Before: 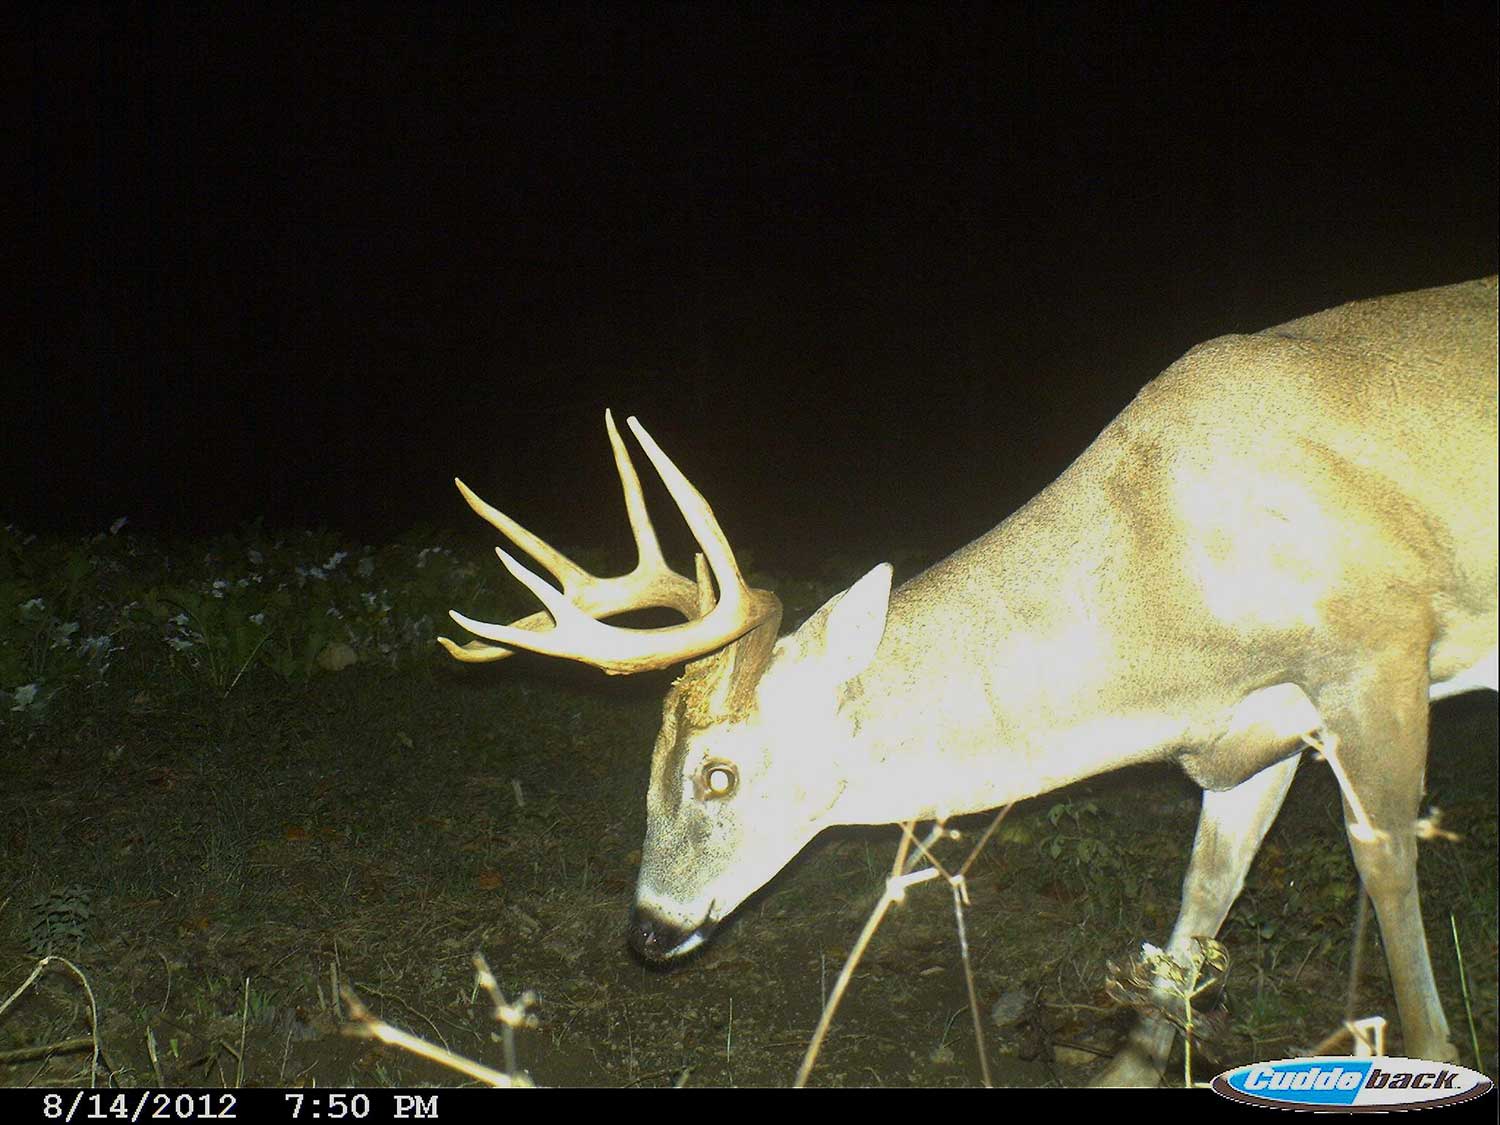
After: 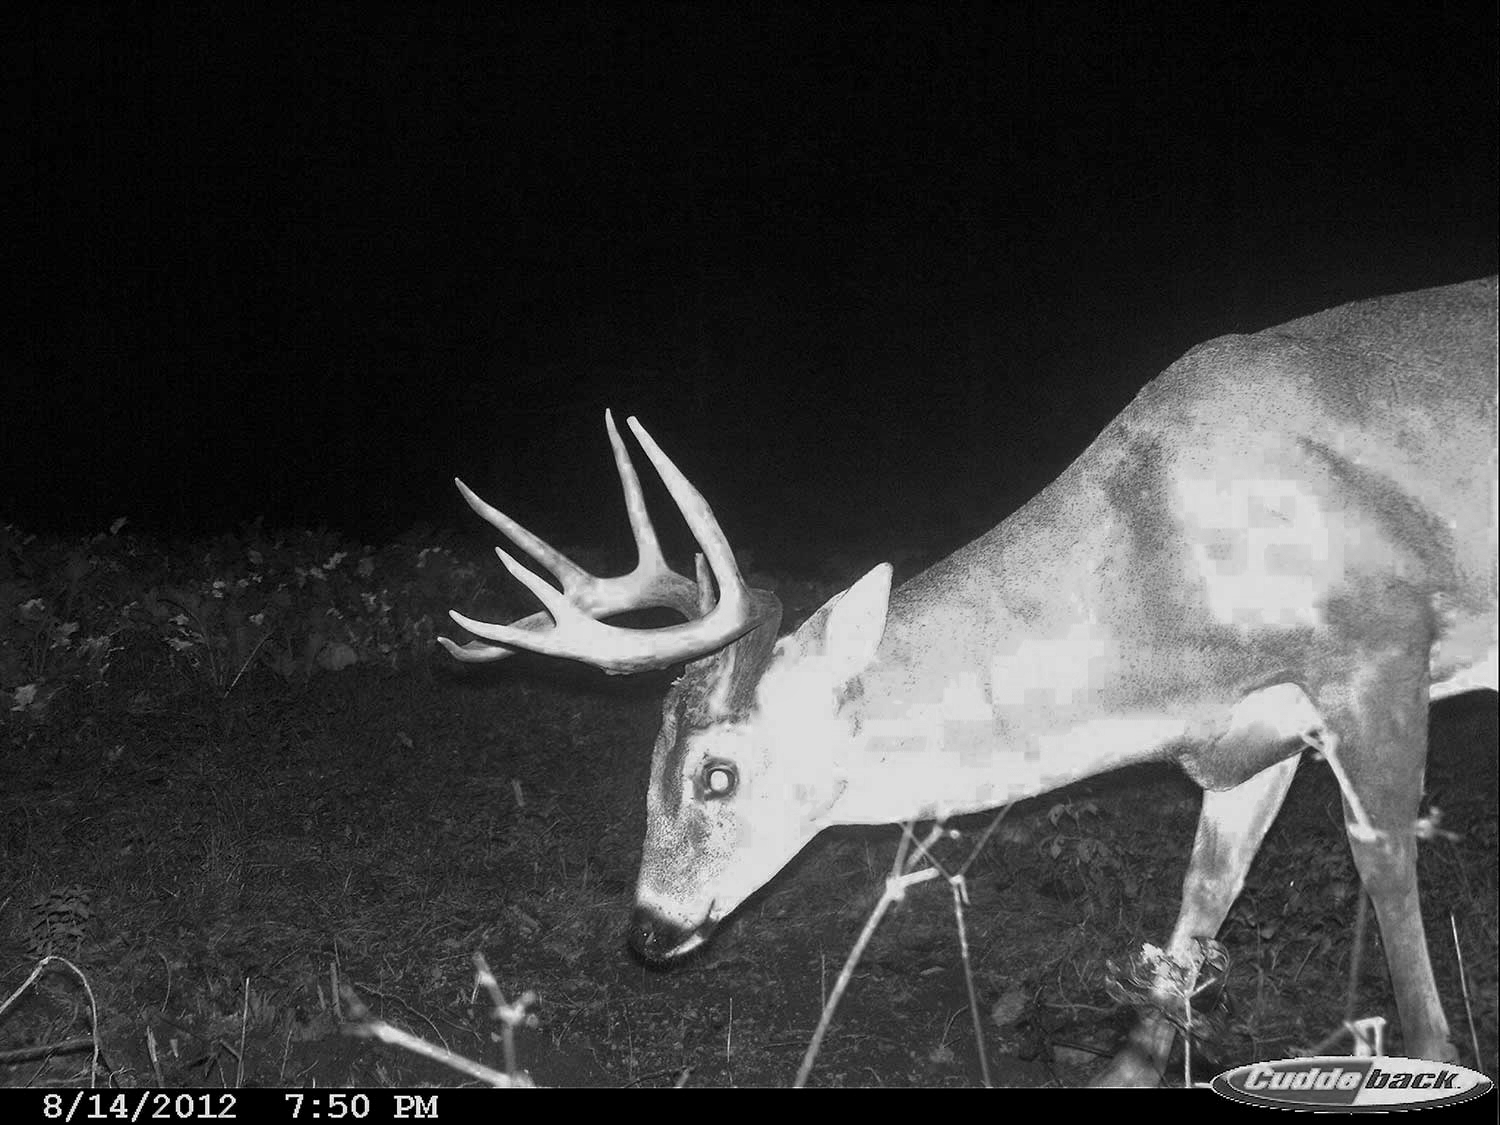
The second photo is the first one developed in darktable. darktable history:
local contrast: highlights 104%, shadows 99%, detail 119%, midtone range 0.2
color zones: curves: ch0 [(0.002, 0.429) (0.121, 0.212) (0.198, 0.113) (0.276, 0.344) (0.331, 0.541) (0.41, 0.56) (0.482, 0.289) (0.619, 0.227) (0.721, 0.18) (0.821, 0.435) (0.928, 0.555) (1, 0.587)]; ch1 [(0, 0) (0.143, 0) (0.286, 0) (0.429, 0) (0.571, 0) (0.714, 0) (0.857, 0)]
